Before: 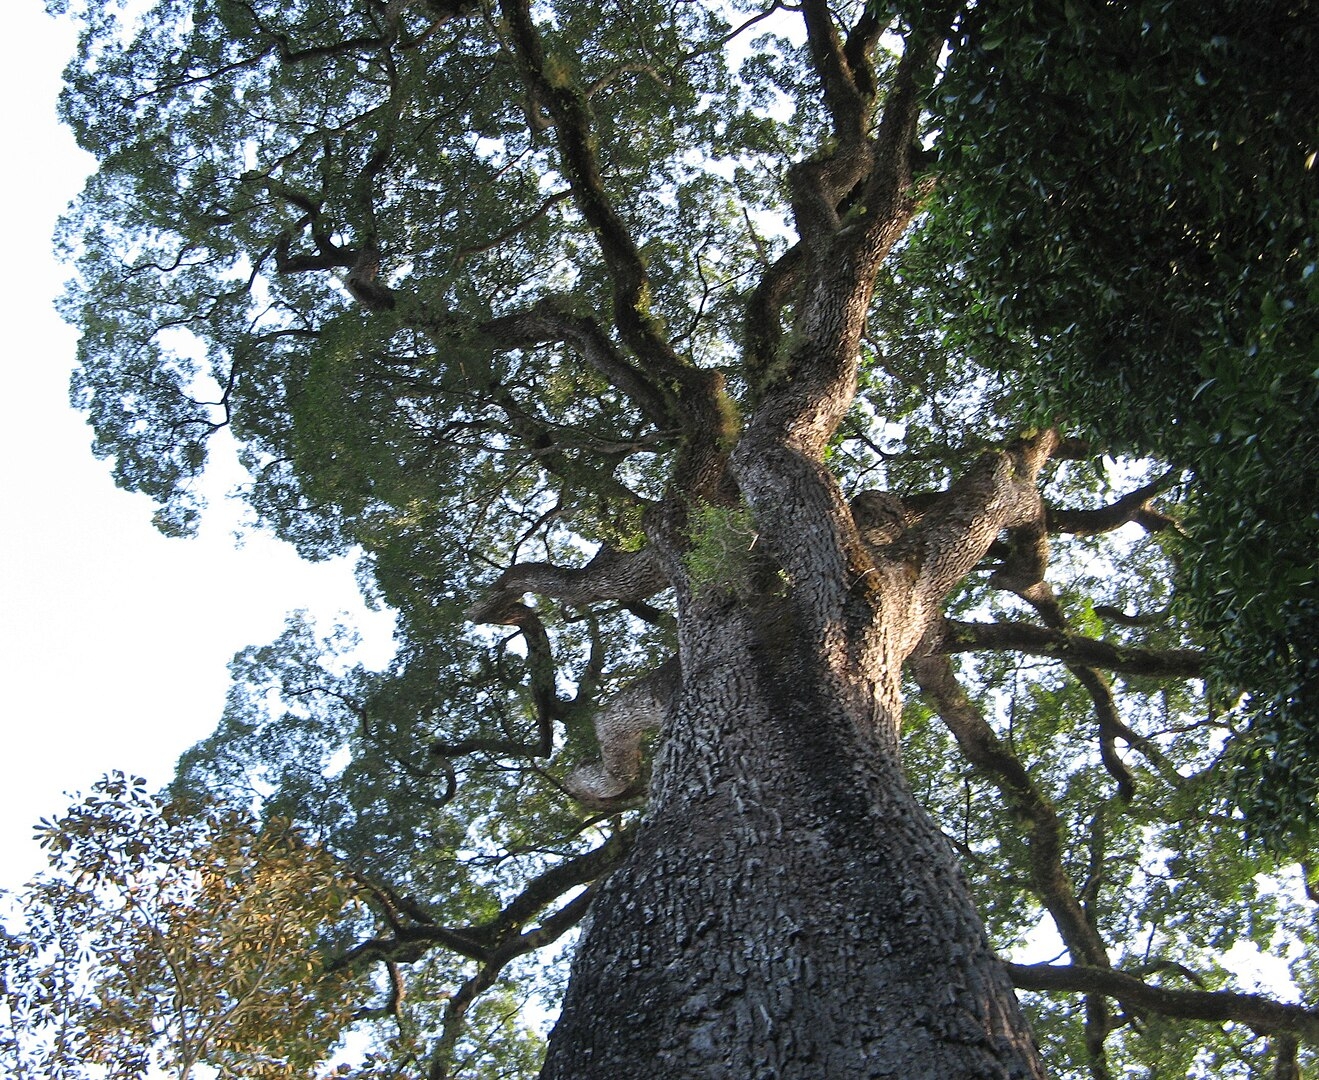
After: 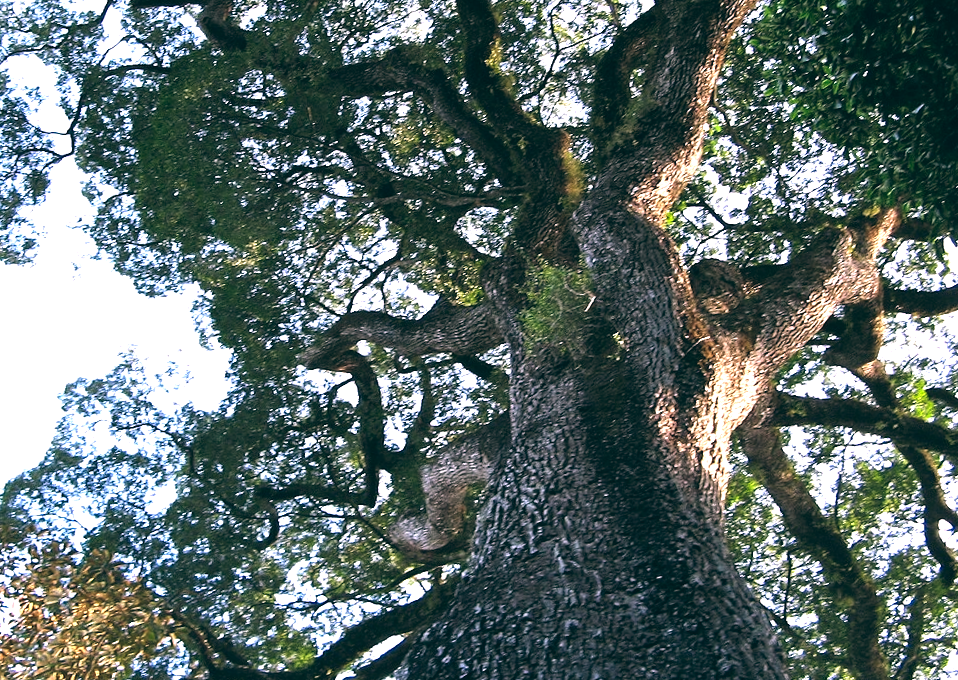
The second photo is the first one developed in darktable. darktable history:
color balance: lift [1.016, 0.983, 1, 1.017], gamma [0.78, 1.018, 1.043, 0.957], gain [0.786, 1.063, 0.937, 1.017], input saturation 118.26%, contrast 13.43%, contrast fulcrum 21.62%, output saturation 82.76%
exposure: black level correction -0.001, exposure 0.9 EV, compensate exposure bias true, compensate highlight preservation false
crop and rotate: angle -3.37°, left 9.79%, top 20.73%, right 12.42%, bottom 11.82%
